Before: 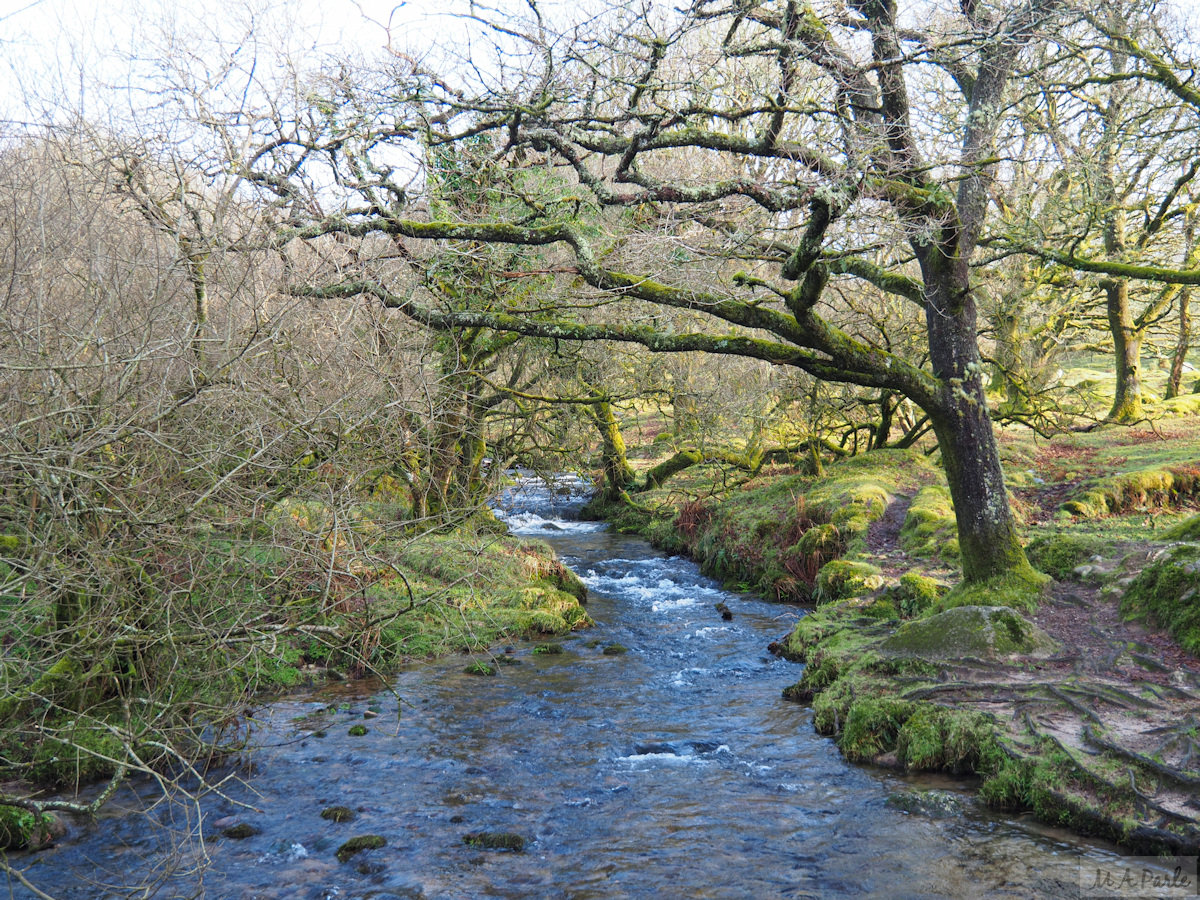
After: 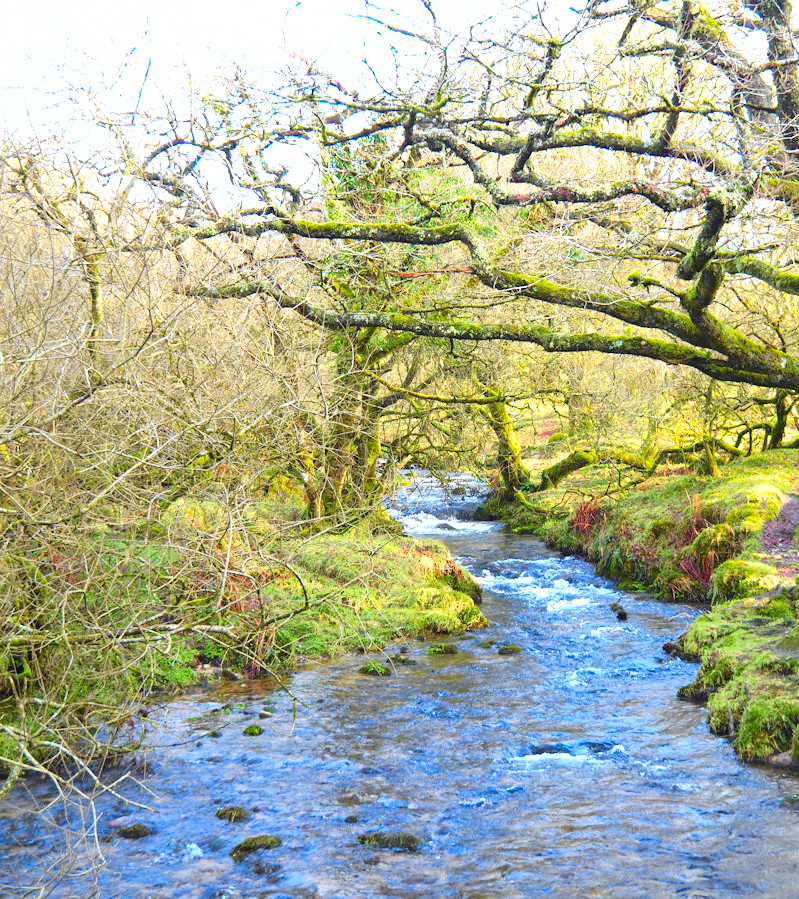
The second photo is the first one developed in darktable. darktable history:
crop and rotate: left 8.786%, right 24.548%
exposure: exposure 0.921 EV, compensate highlight preservation false
shadows and highlights: on, module defaults
color balance rgb: perceptual saturation grading › global saturation 20%, perceptual saturation grading › highlights -25%, perceptual saturation grading › shadows 25%
tone curve: curves: ch0 [(0, 0.012) (0.037, 0.03) (0.123, 0.092) (0.19, 0.157) (0.269, 0.27) (0.48, 0.57) (0.595, 0.695) (0.718, 0.823) (0.855, 0.913) (1, 0.982)]; ch1 [(0, 0) (0.243, 0.245) (0.422, 0.415) (0.493, 0.495) (0.508, 0.506) (0.536, 0.542) (0.569, 0.611) (0.611, 0.662) (0.769, 0.807) (1, 1)]; ch2 [(0, 0) (0.249, 0.216) (0.349, 0.321) (0.424, 0.442) (0.476, 0.483) (0.498, 0.499) (0.517, 0.519) (0.532, 0.56) (0.569, 0.624) (0.614, 0.667) (0.706, 0.757) (0.808, 0.809) (0.991, 0.968)], color space Lab, independent channels, preserve colors none
